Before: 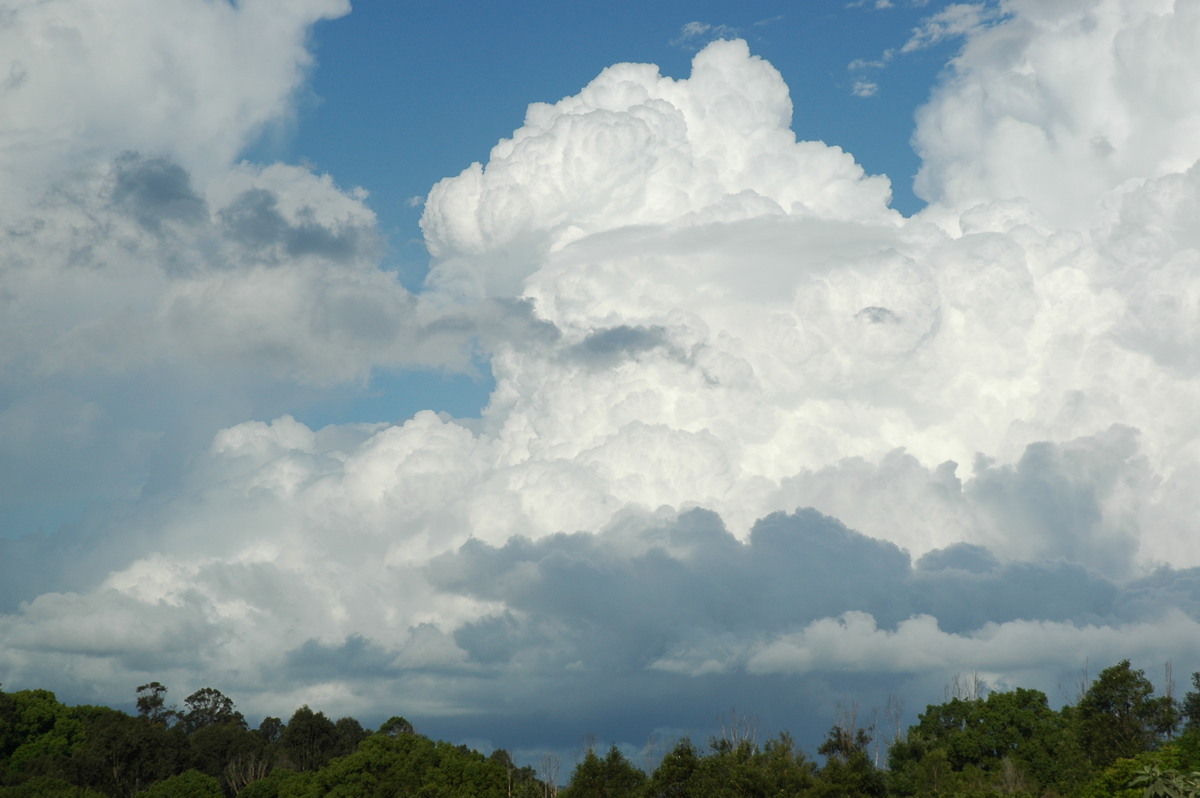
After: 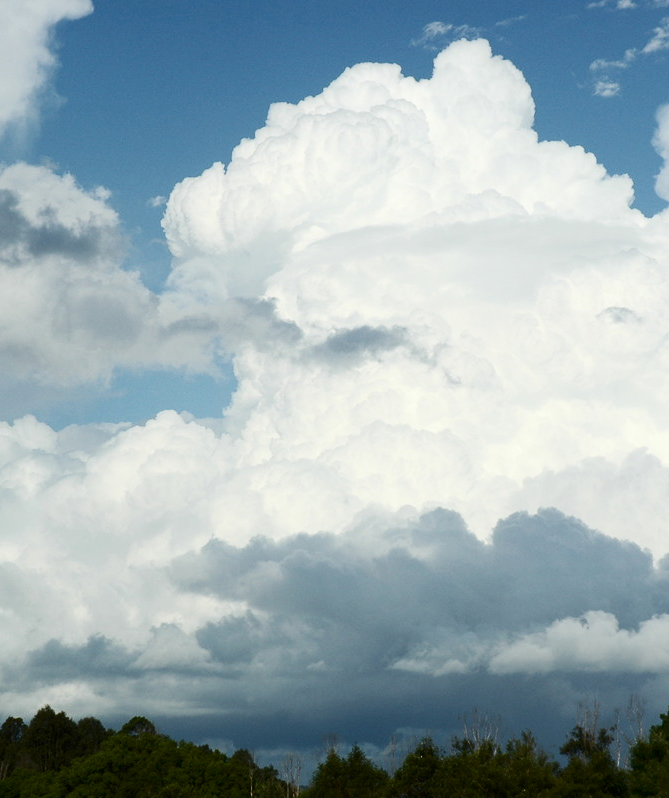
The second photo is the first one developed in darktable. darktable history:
crop: left 21.562%, right 22.649%
contrast brightness saturation: contrast 0.298
